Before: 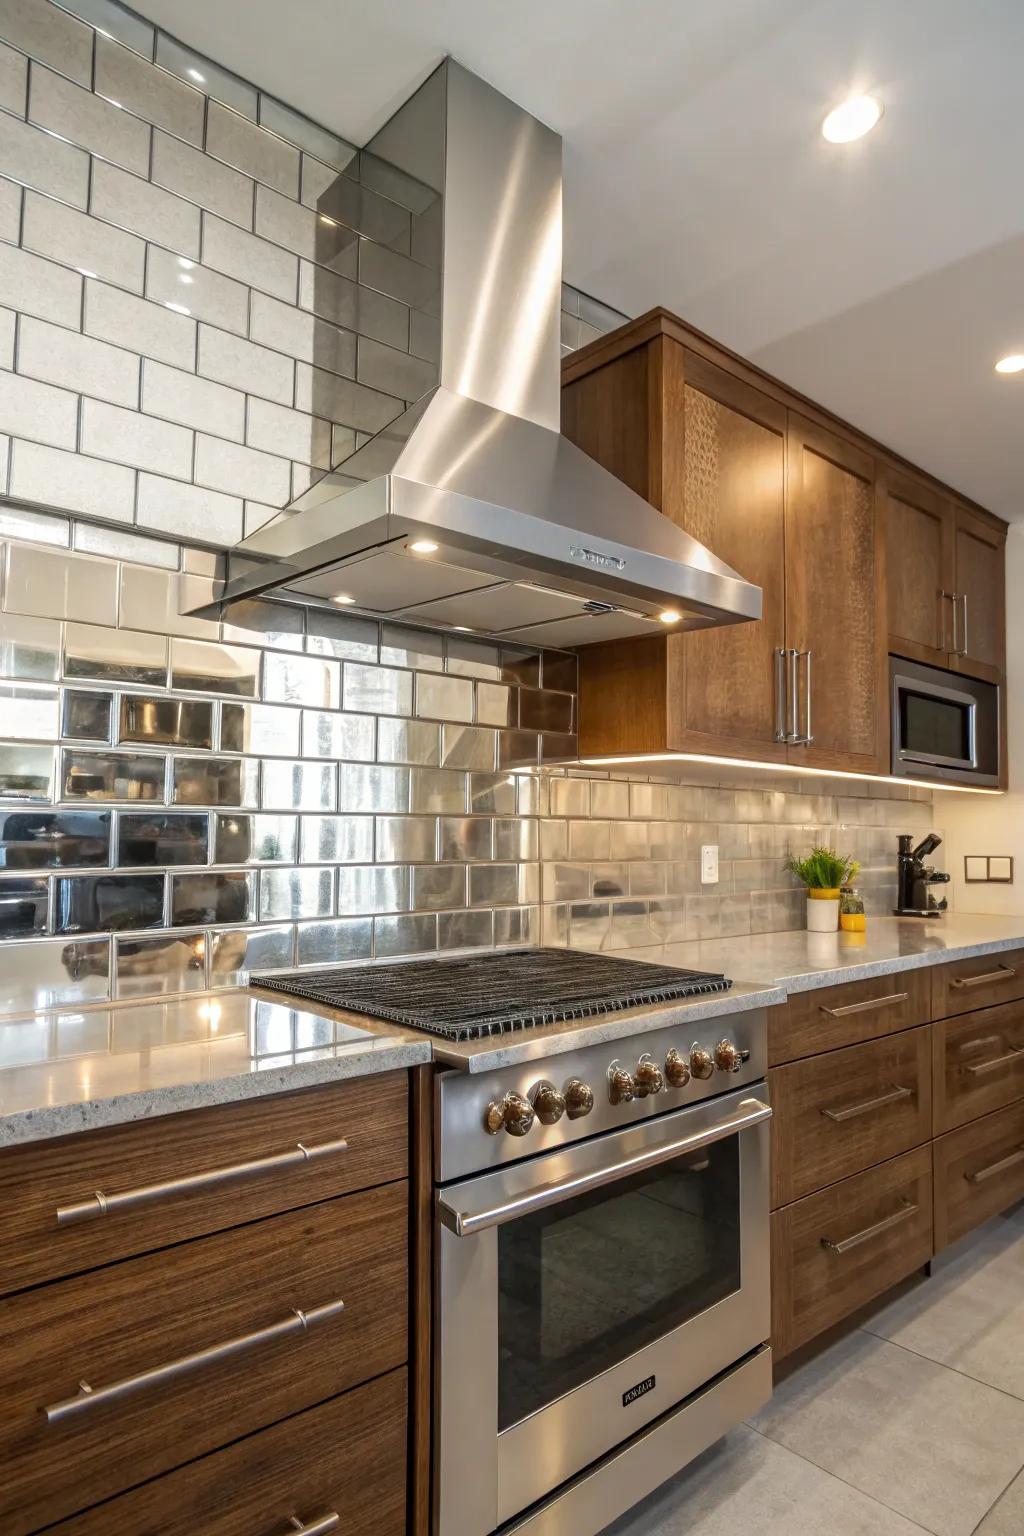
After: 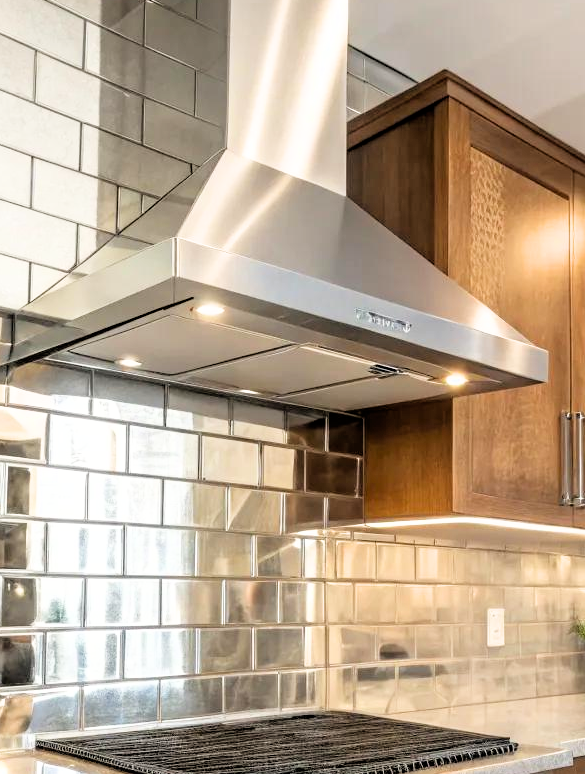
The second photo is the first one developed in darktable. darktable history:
filmic rgb: black relative exposure -3.92 EV, white relative exposure 3.14 EV, hardness 2.87
crop: left 20.932%, top 15.471%, right 21.848%, bottom 34.081%
exposure: black level correction 0, exposure 0.7 EV, compensate exposure bias true, compensate highlight preservation false
